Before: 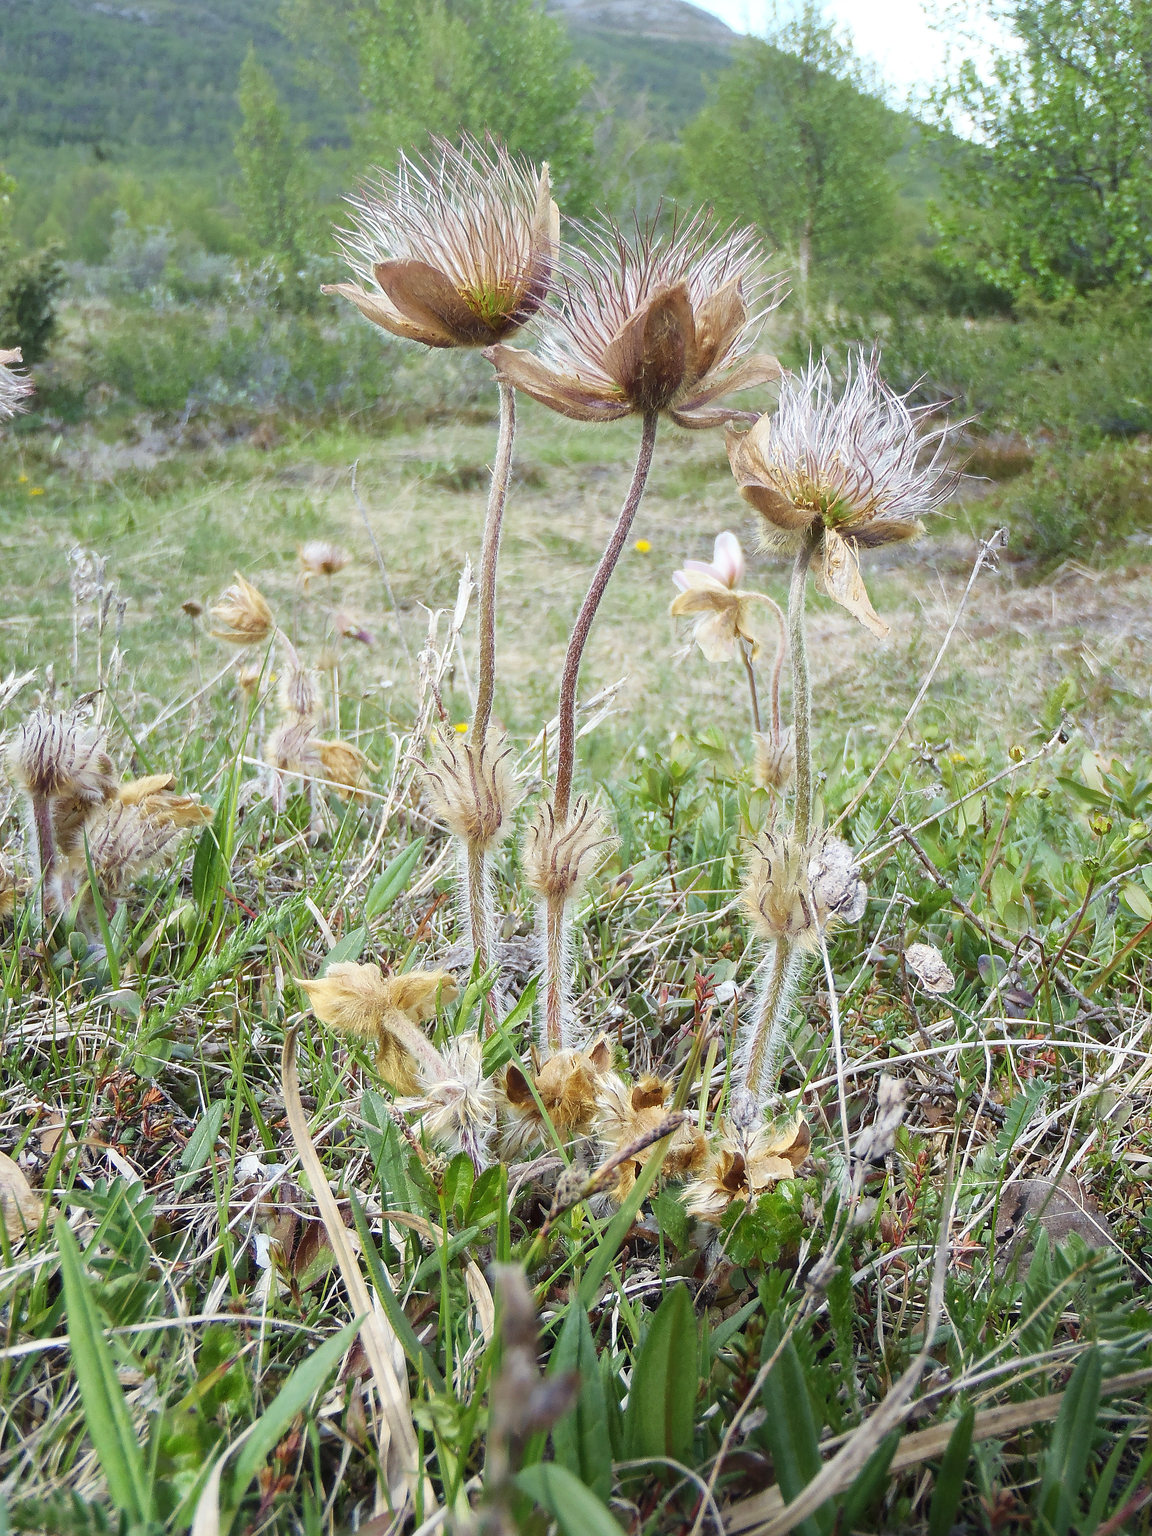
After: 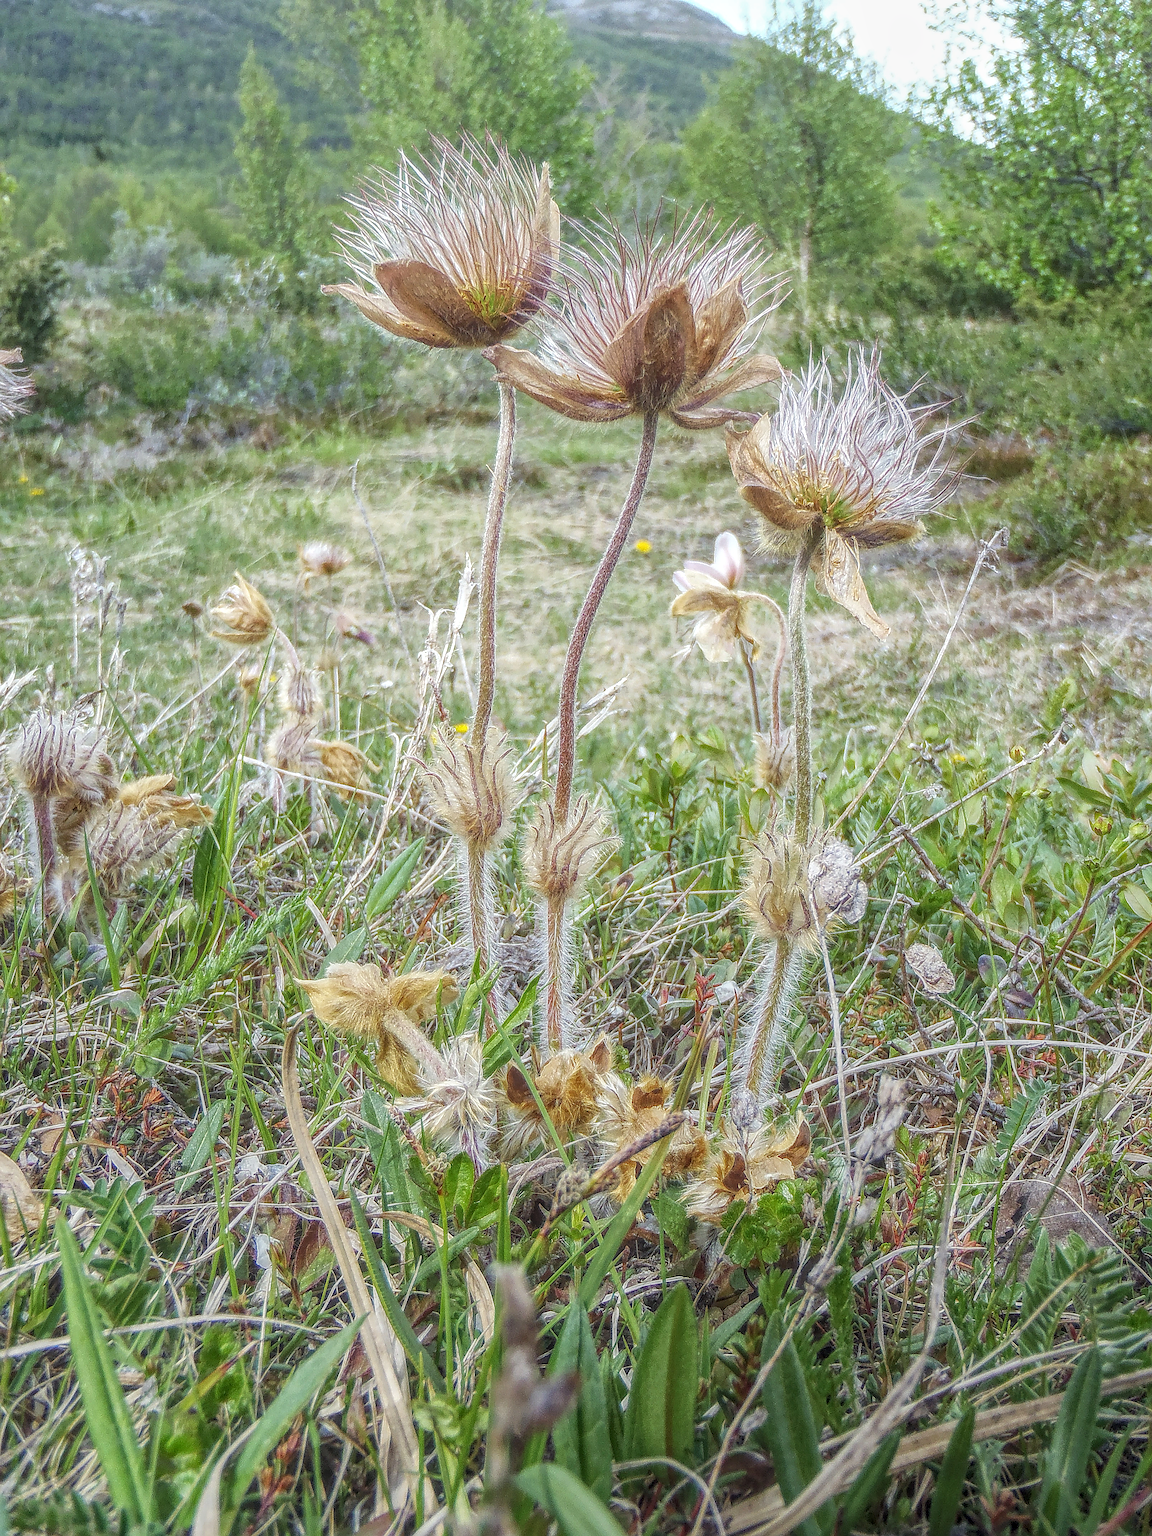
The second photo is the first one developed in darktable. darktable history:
local contrast: highlights 20%, shadows 24%, detail 200%, midtone range 0.2
sharpen: on, module defaults
